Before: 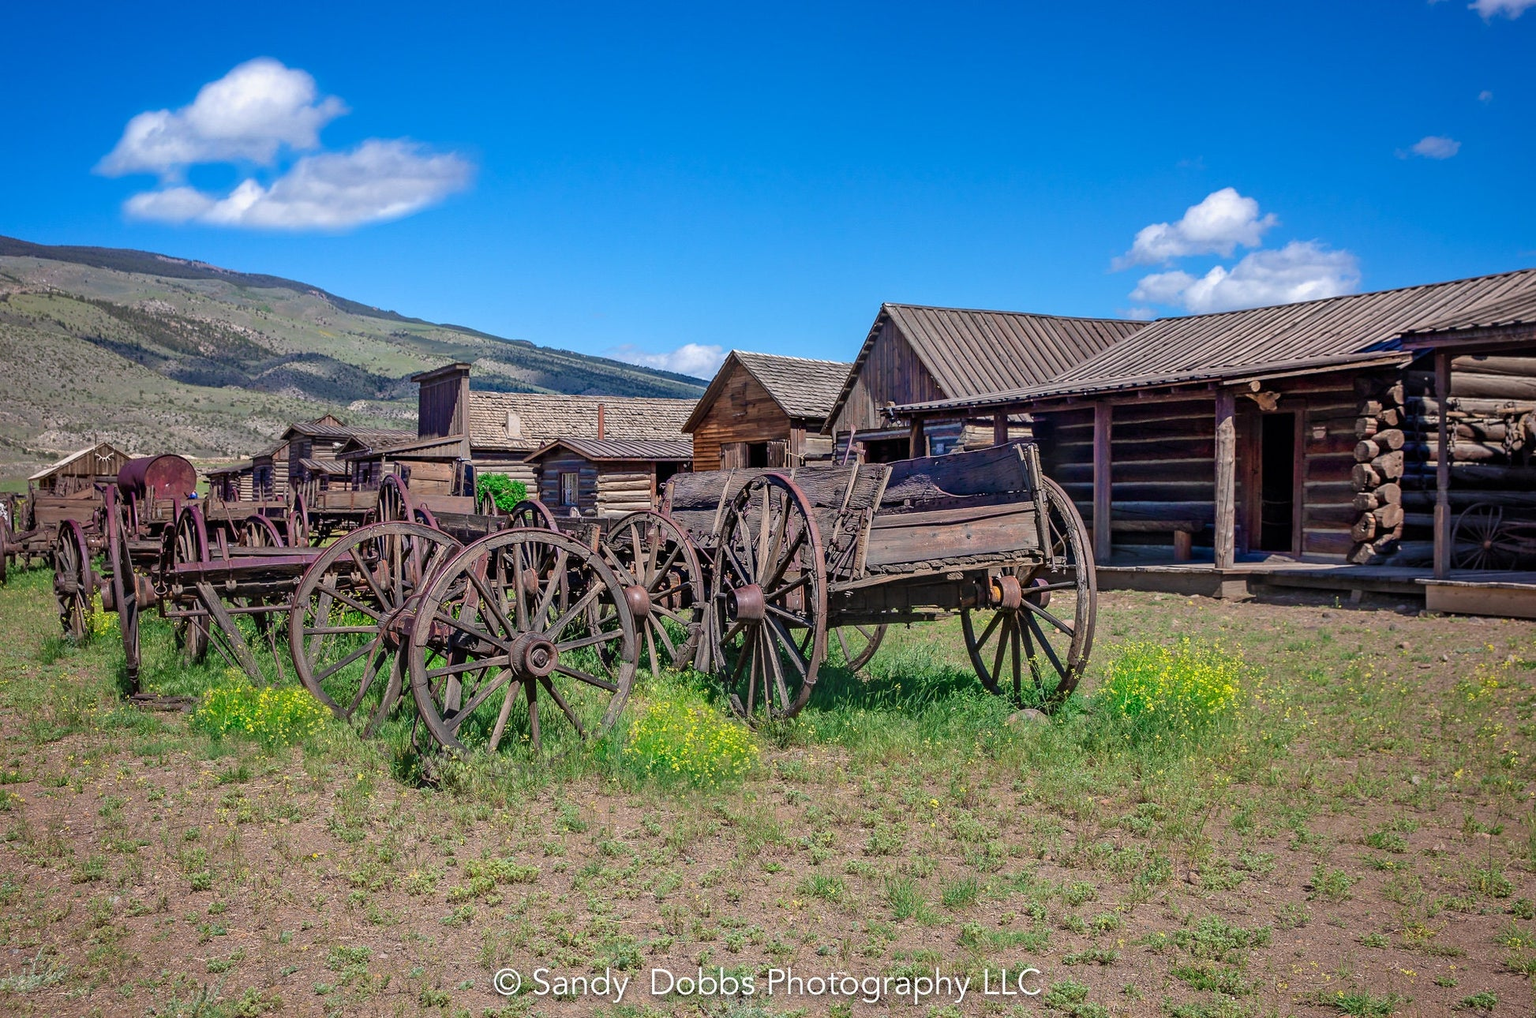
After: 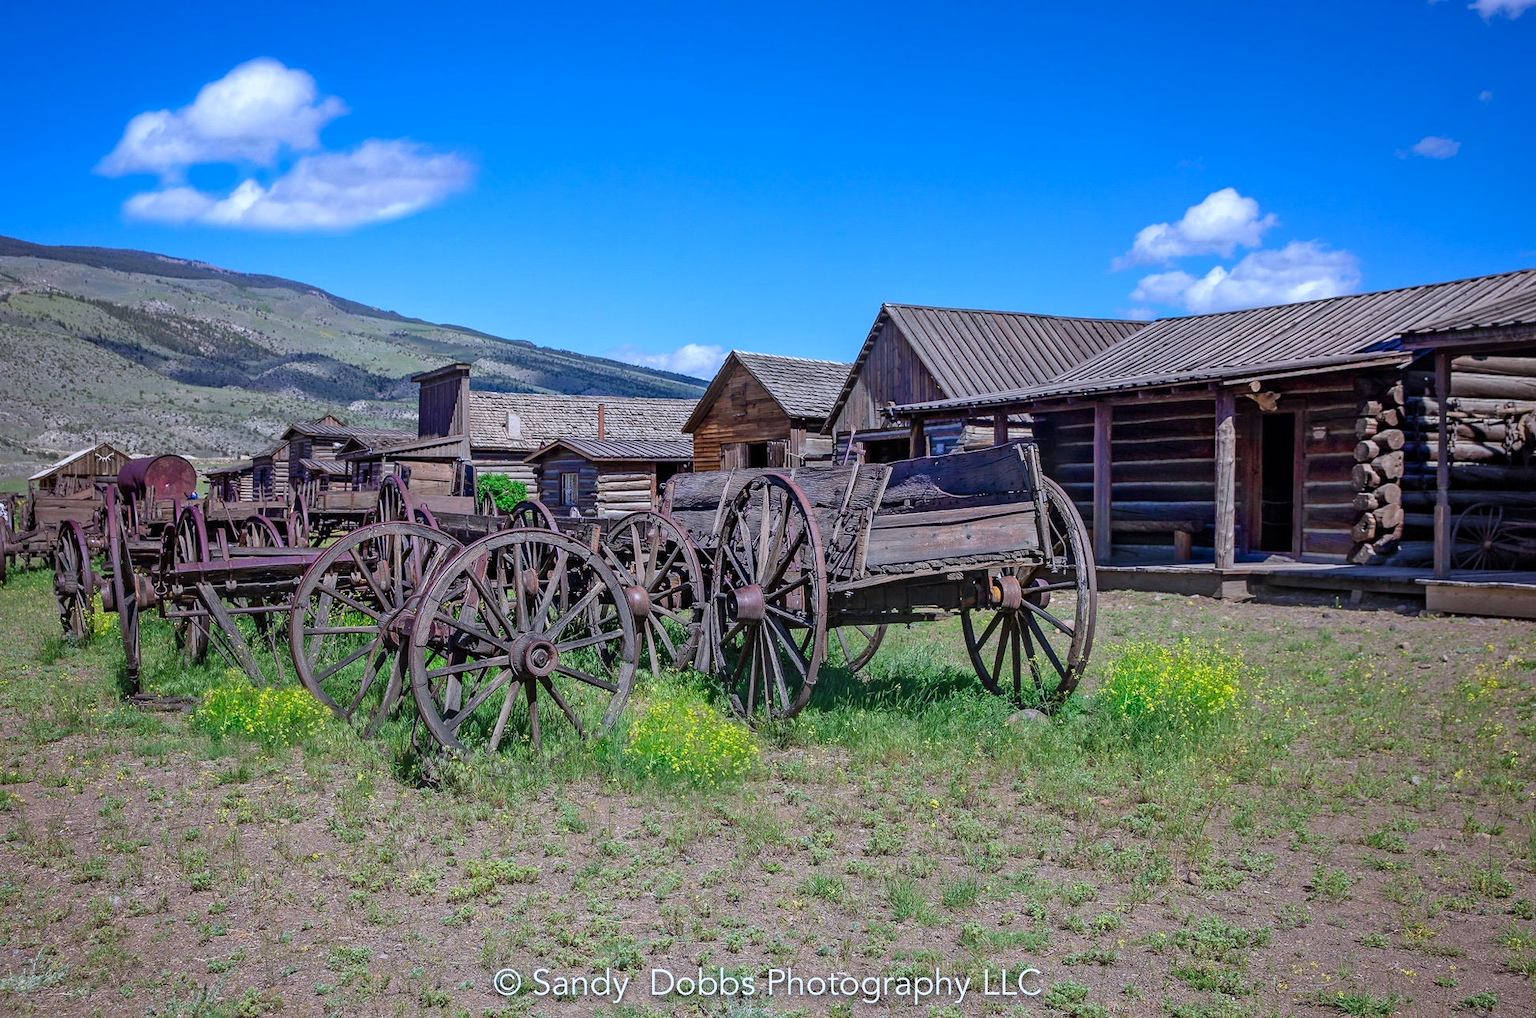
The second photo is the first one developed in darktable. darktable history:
haze removal: strength 0.02, distance 0.25, compatibility mode true, adaptive false
white balance: red 0.926, green 1.003, blue 1.133
